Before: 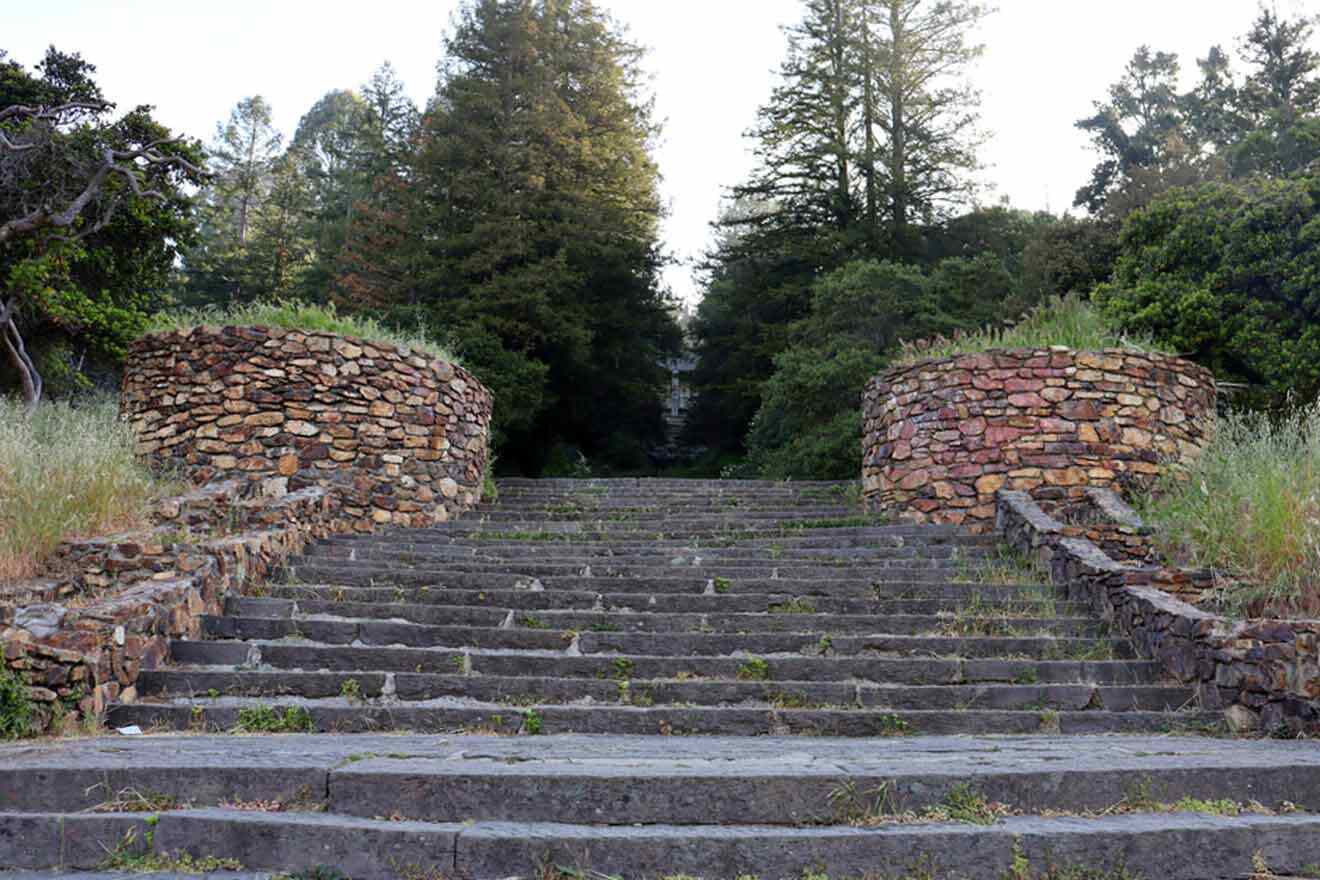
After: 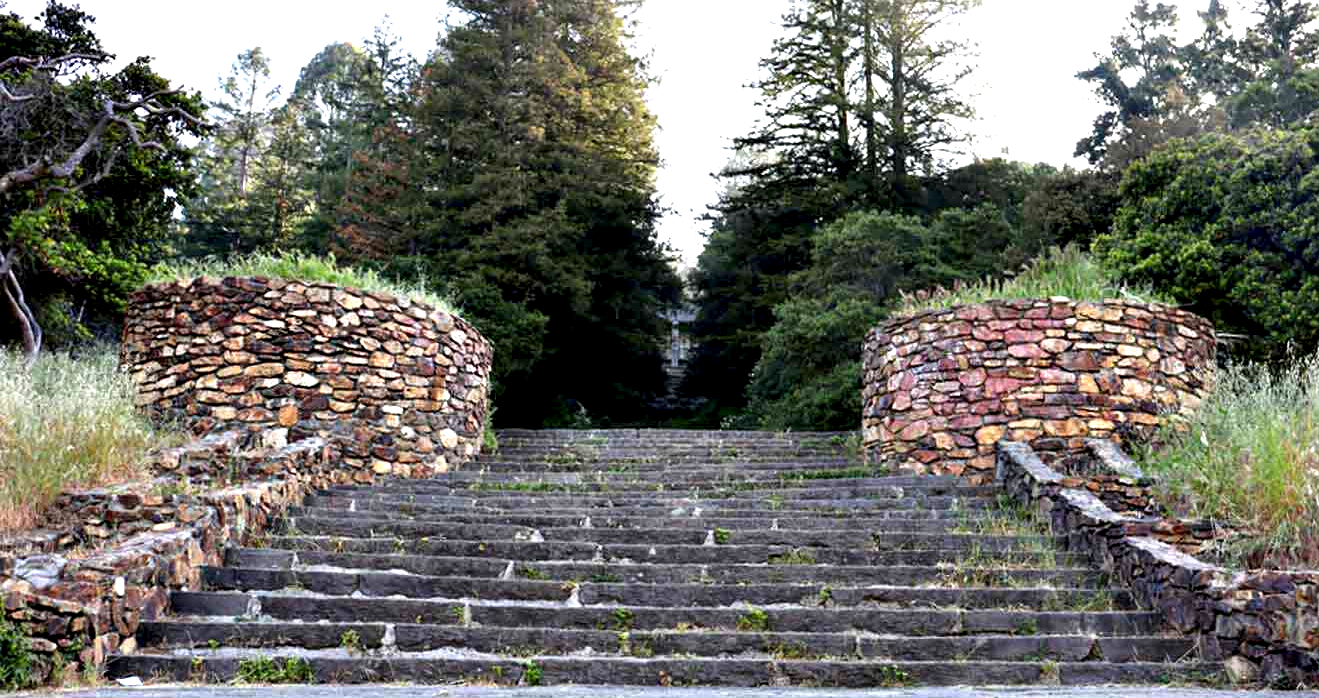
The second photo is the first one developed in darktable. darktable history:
crop and rotate: top 5.651%, bottom 14.95%
exposure: black level correction 0.001, exposure 0.499 EV, compensate highlight preservation false
contrast equalizer: octaves 7, y [[0.6 ×6], [0.55 ×6], [0 ×6], [0 ×6], [0 ×6]]
